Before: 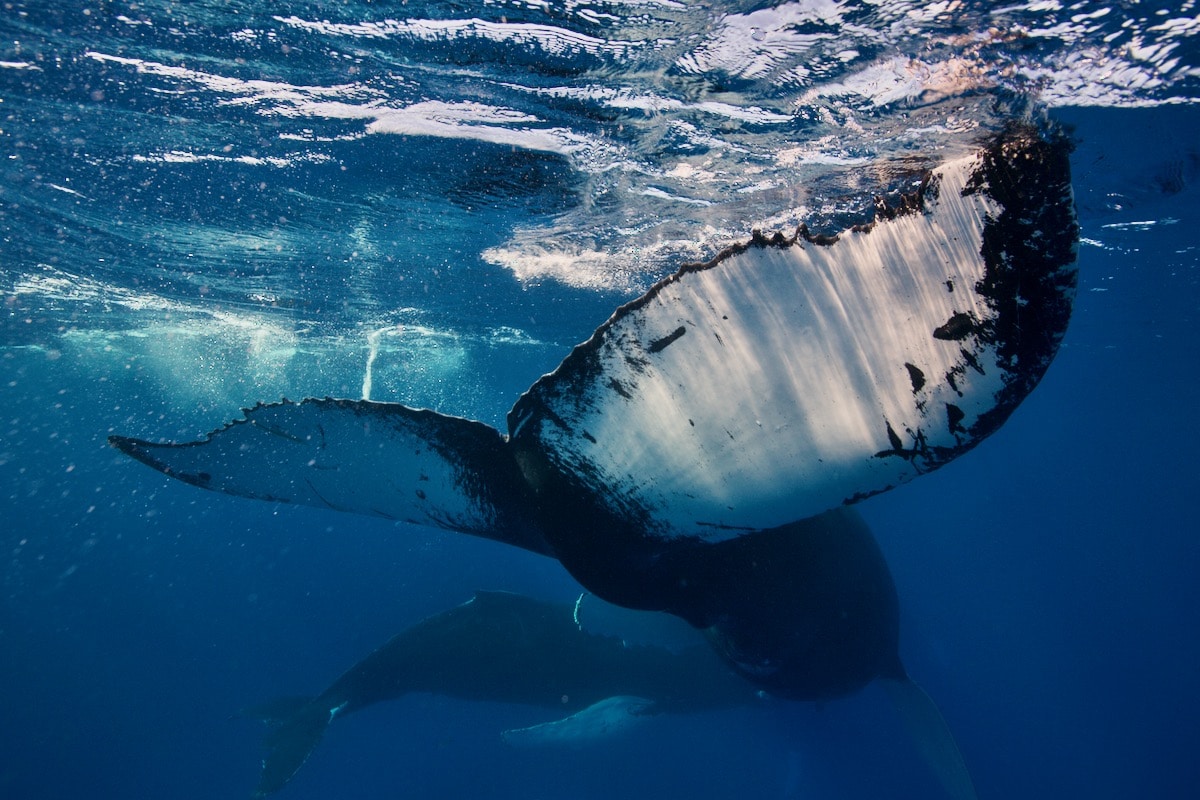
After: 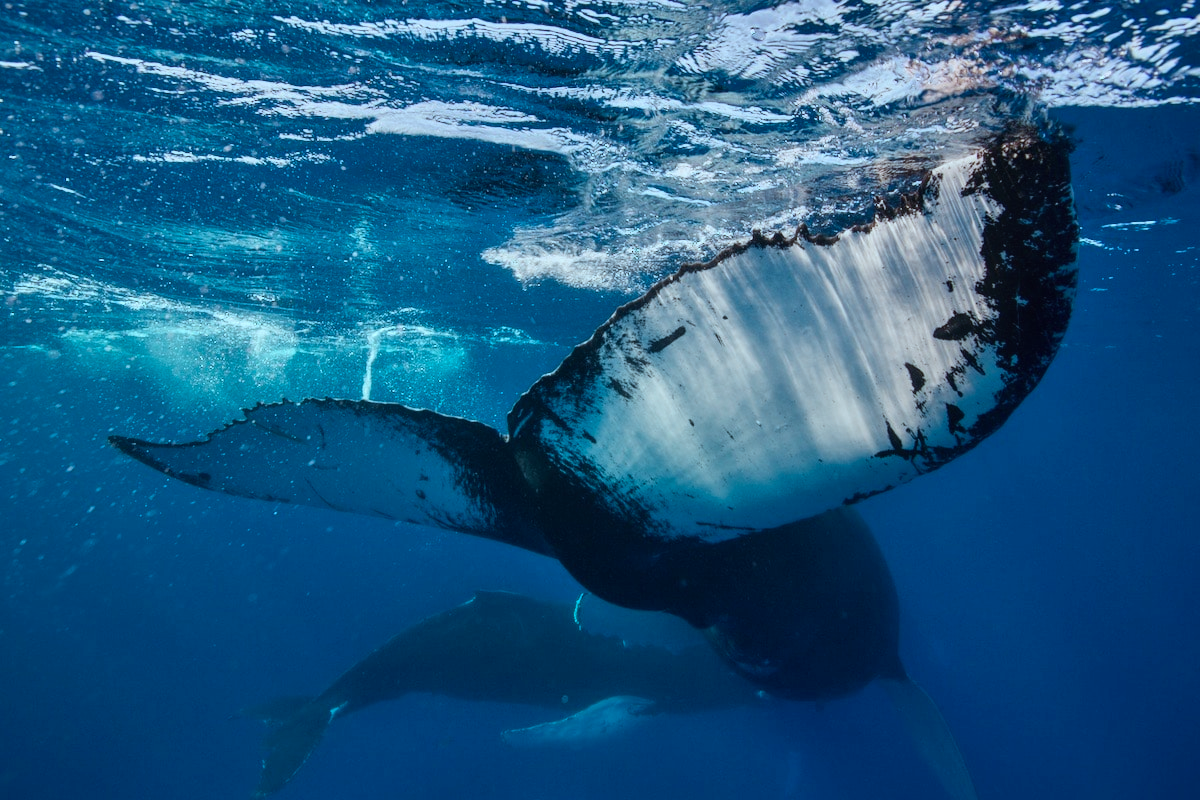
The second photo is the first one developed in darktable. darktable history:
local contrast: detail 110%
shadows and highlights: shadows 30.86, highlights 0, soften with gaussian
tone equalizer: on, module defaults
color correction: highlights a* -11.71, highlights b* -15.58
